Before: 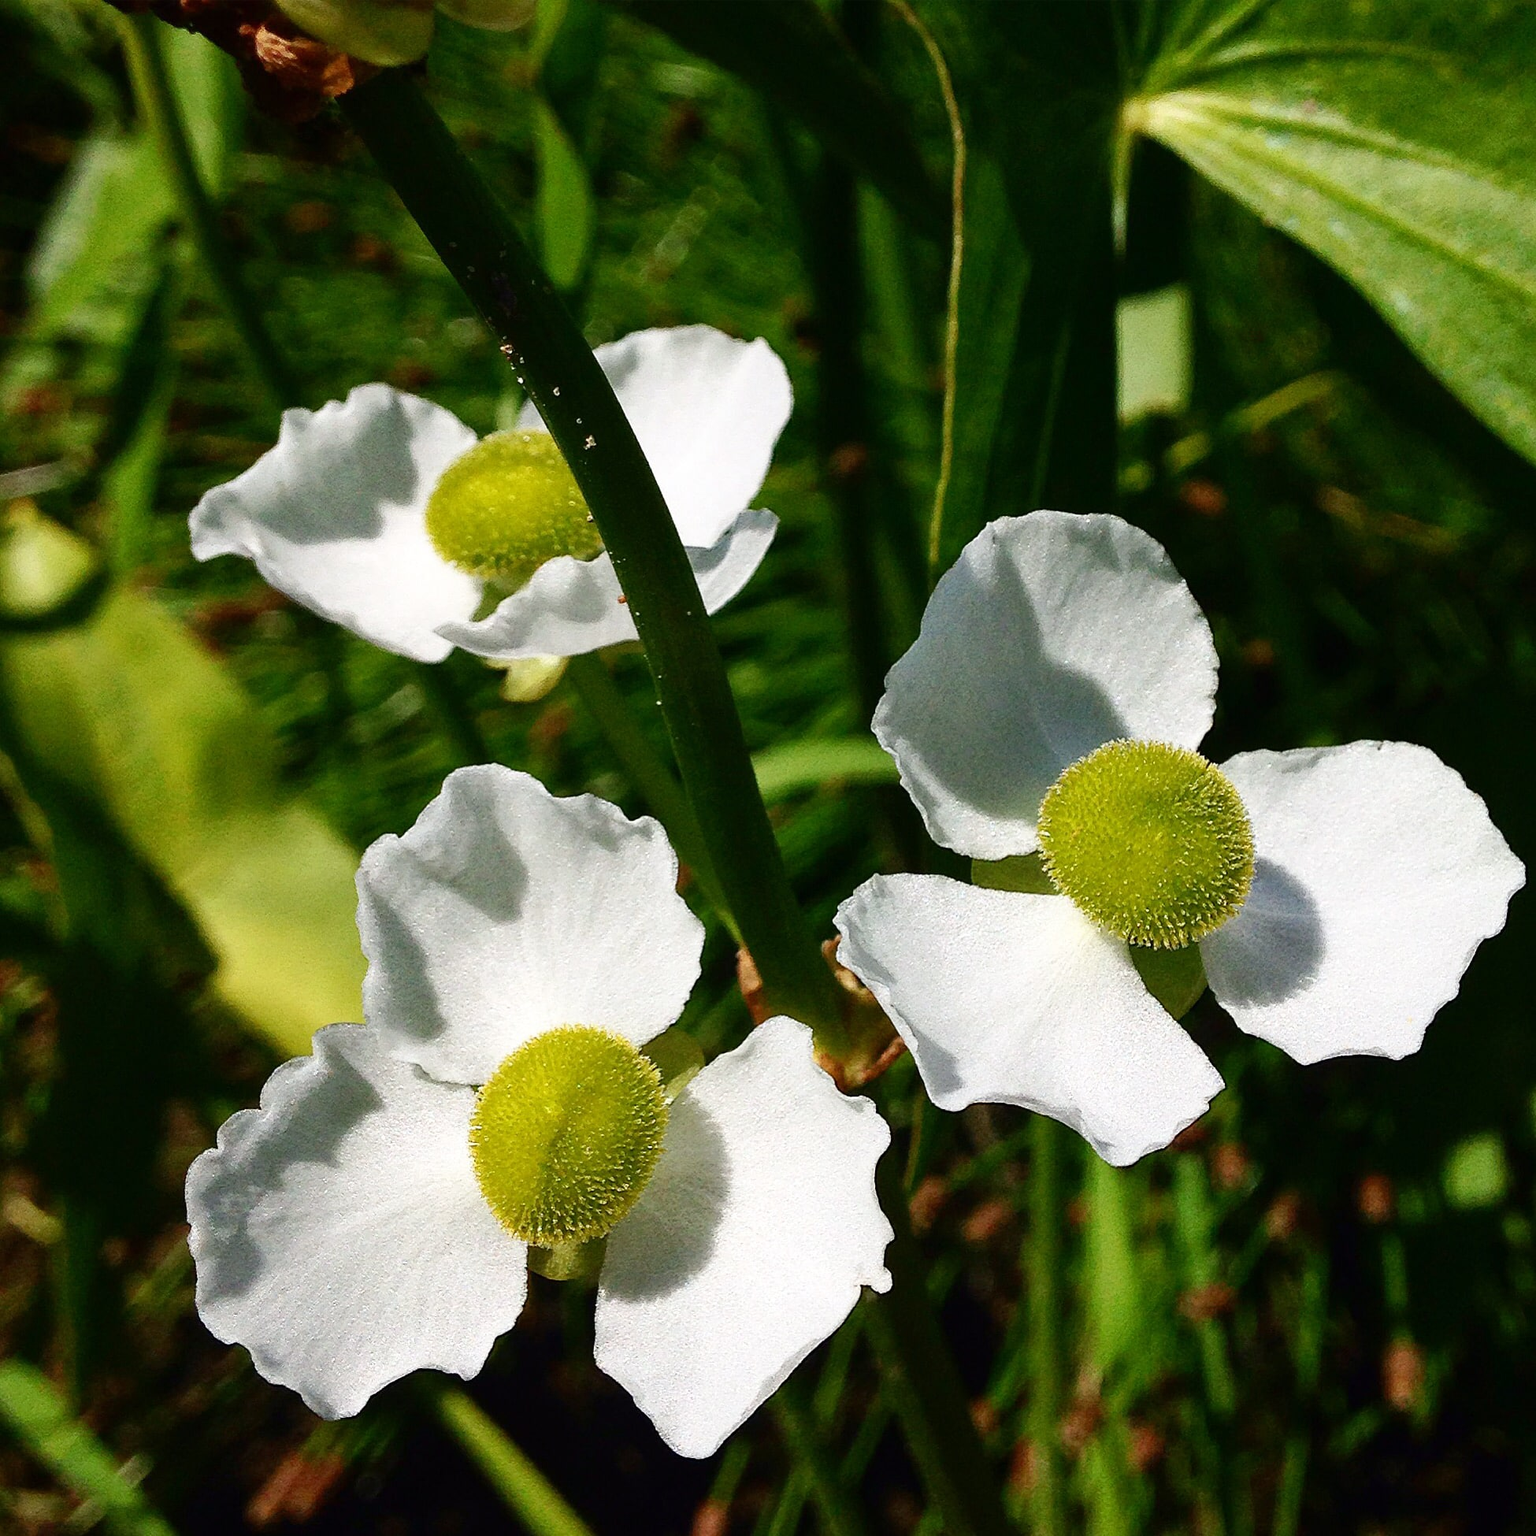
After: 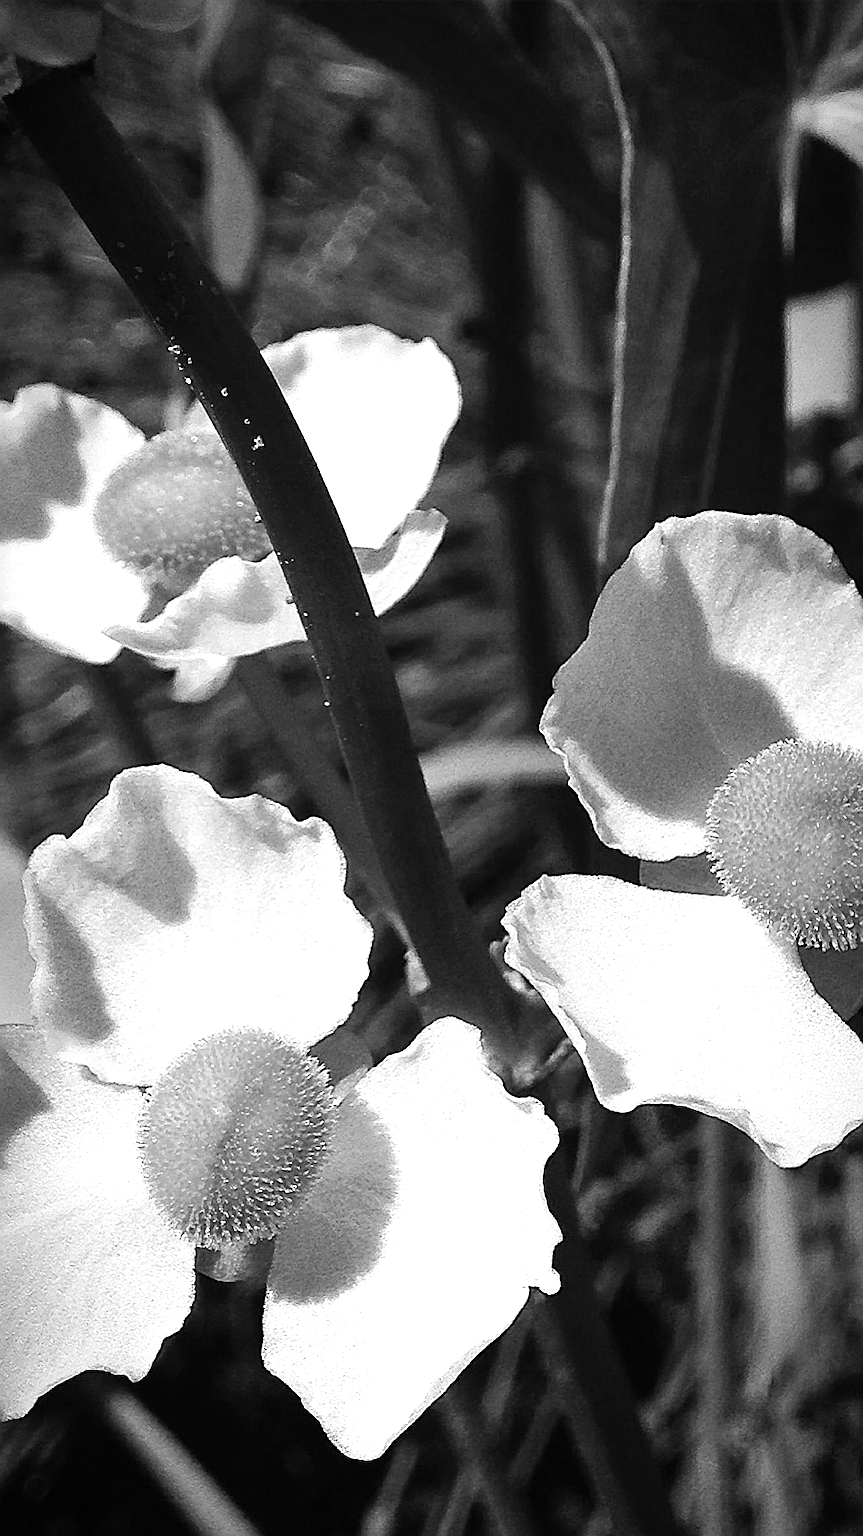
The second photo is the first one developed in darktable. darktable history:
vignetting: automatic ratio true
crop: left 21.674%, right 22.086%
exposure: black level correction 0, exposure 0.5 EV, compensate highlight preservation false
sharpen: on, module defaults
monochrome: on, module defaults
